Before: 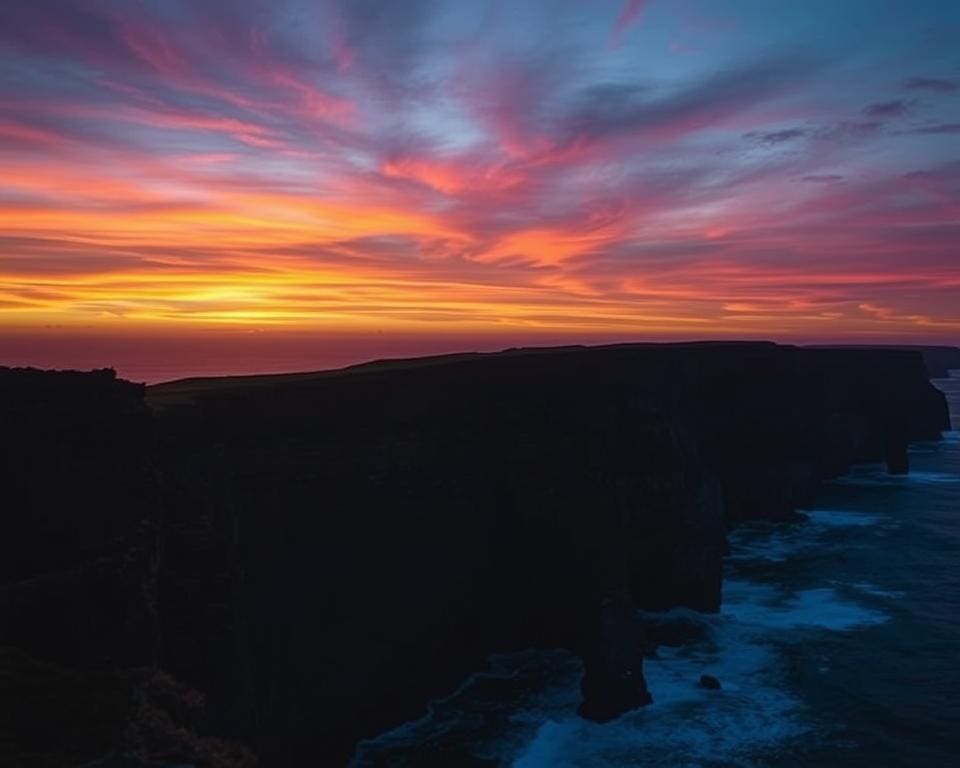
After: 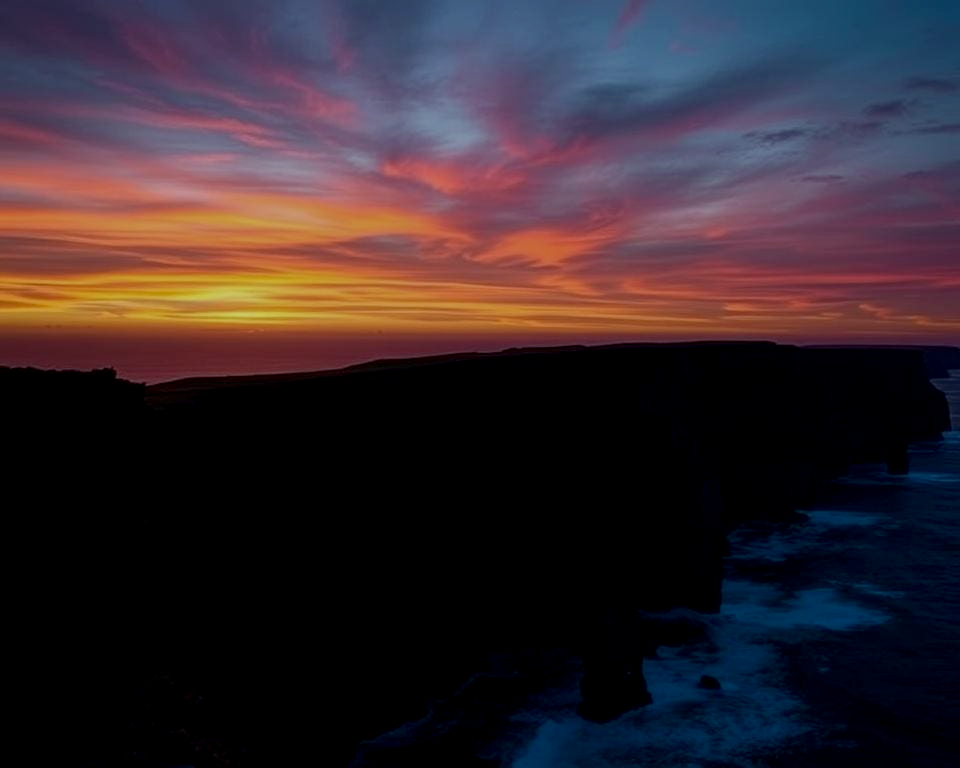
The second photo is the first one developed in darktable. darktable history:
exposure: black level correction 0.009, exposure -0.637 EV, compensate highlight preservation false
white balance: red 0.978, blue 0.999
